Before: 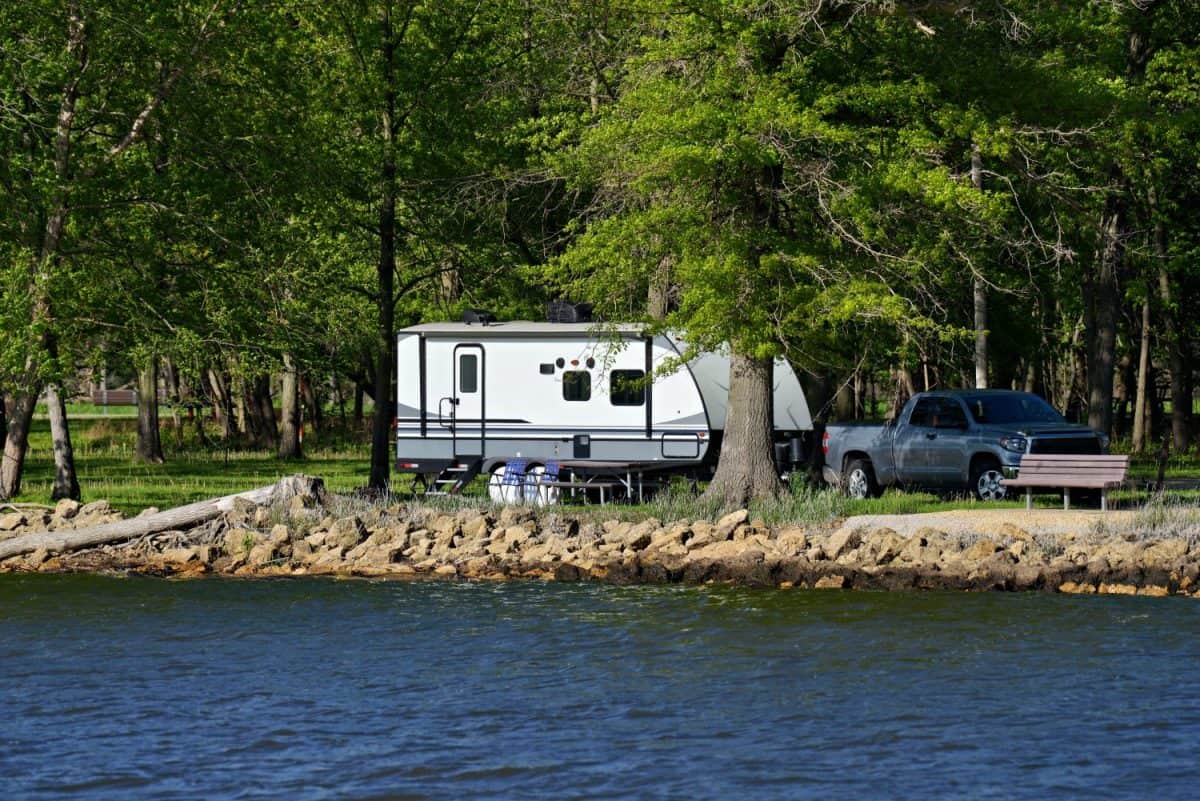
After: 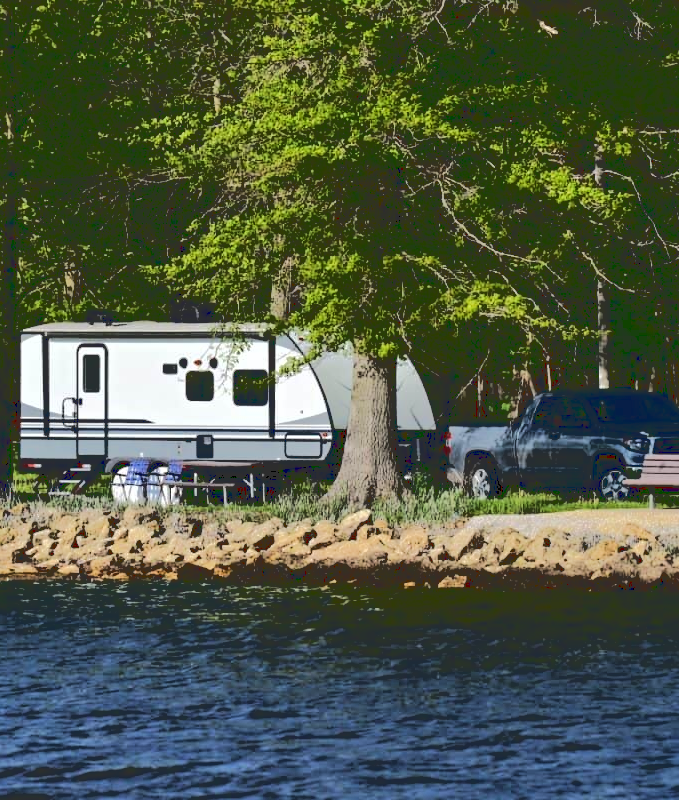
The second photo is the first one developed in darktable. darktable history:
base curve: curves: ch0 [(0.065, 0.026) (0.236, 0.358) (0.53, 0.546) (0.777, 0.841) (0.924, 0.992)], preserve colors average RGB
crop: left 31.458%, top 0%, right 11.876%
